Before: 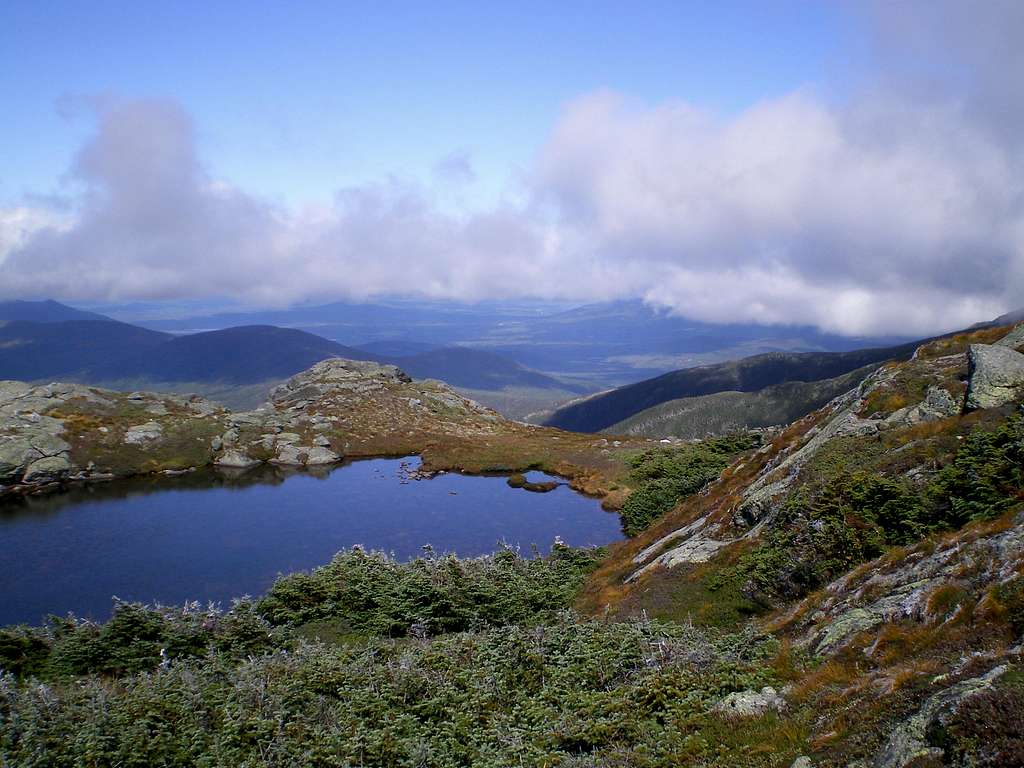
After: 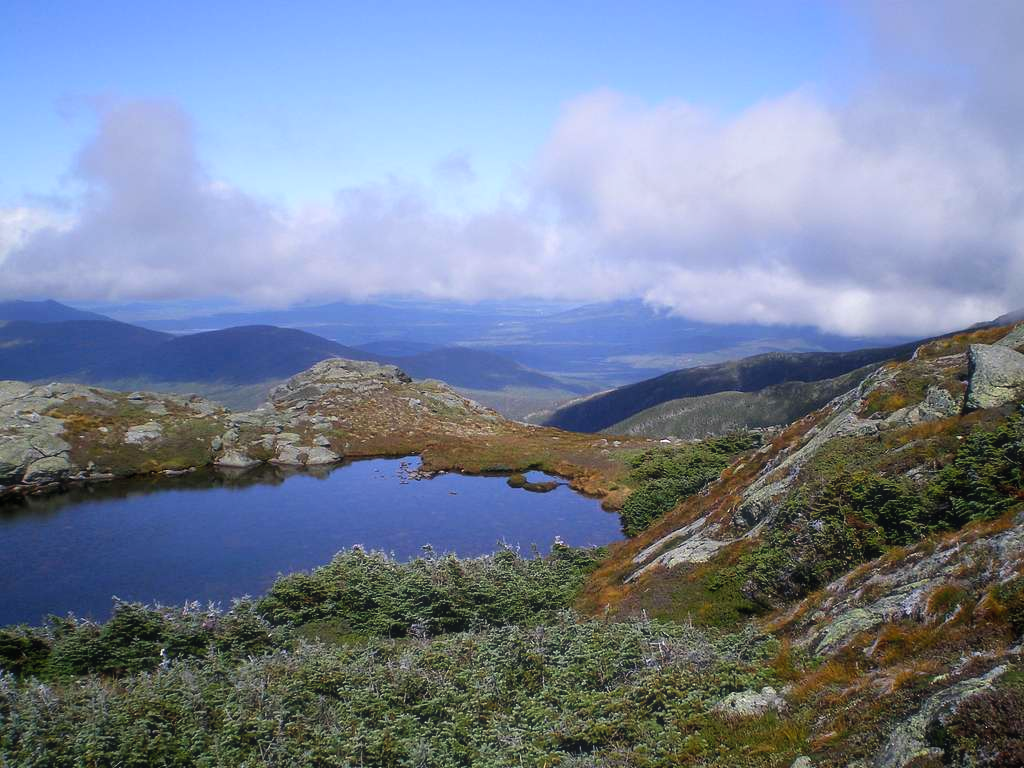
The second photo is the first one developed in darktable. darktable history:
contrast brightness saturation: contrast 0.03, brightness 0.06, saturation 0.13
haze removal: strength -0.05
